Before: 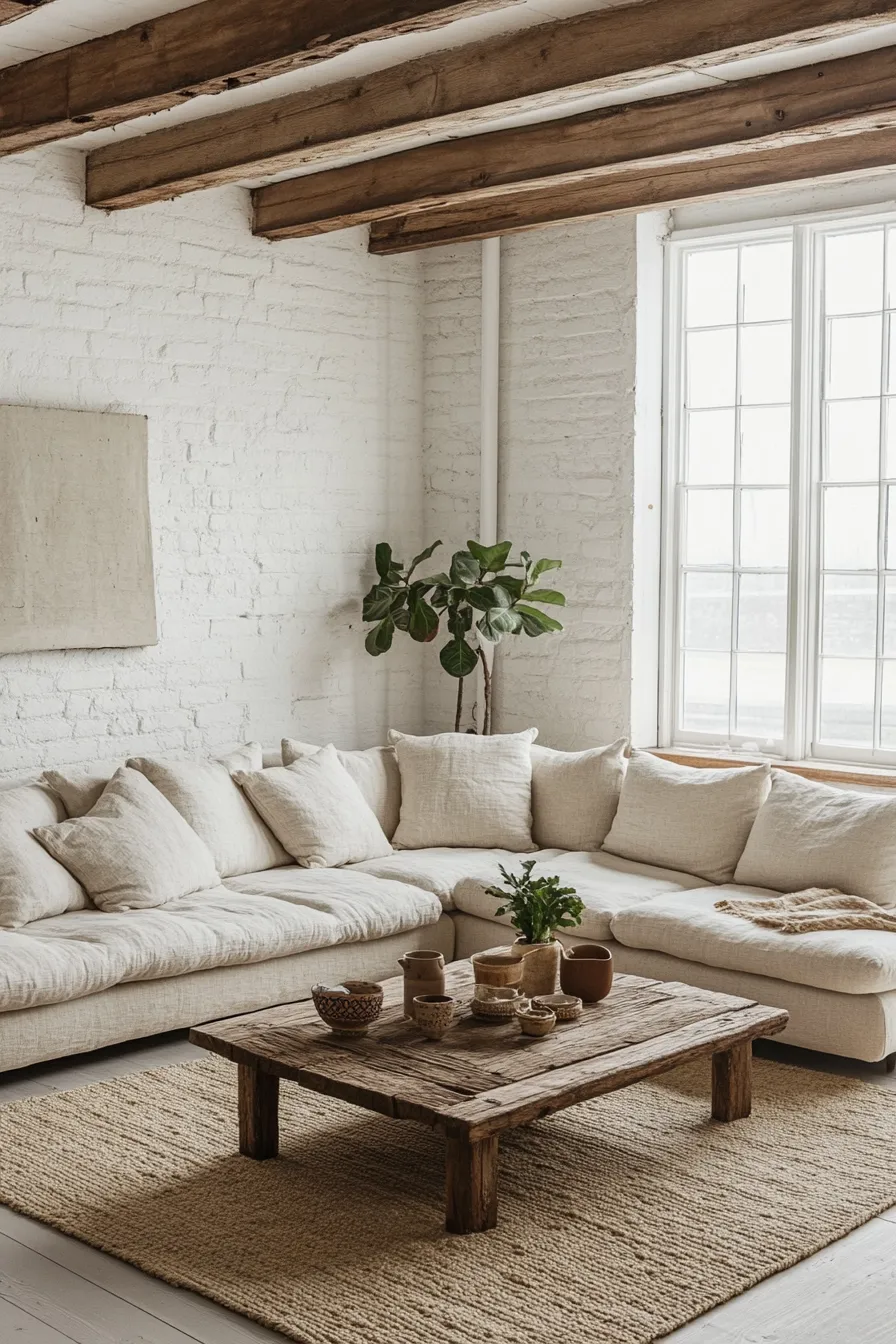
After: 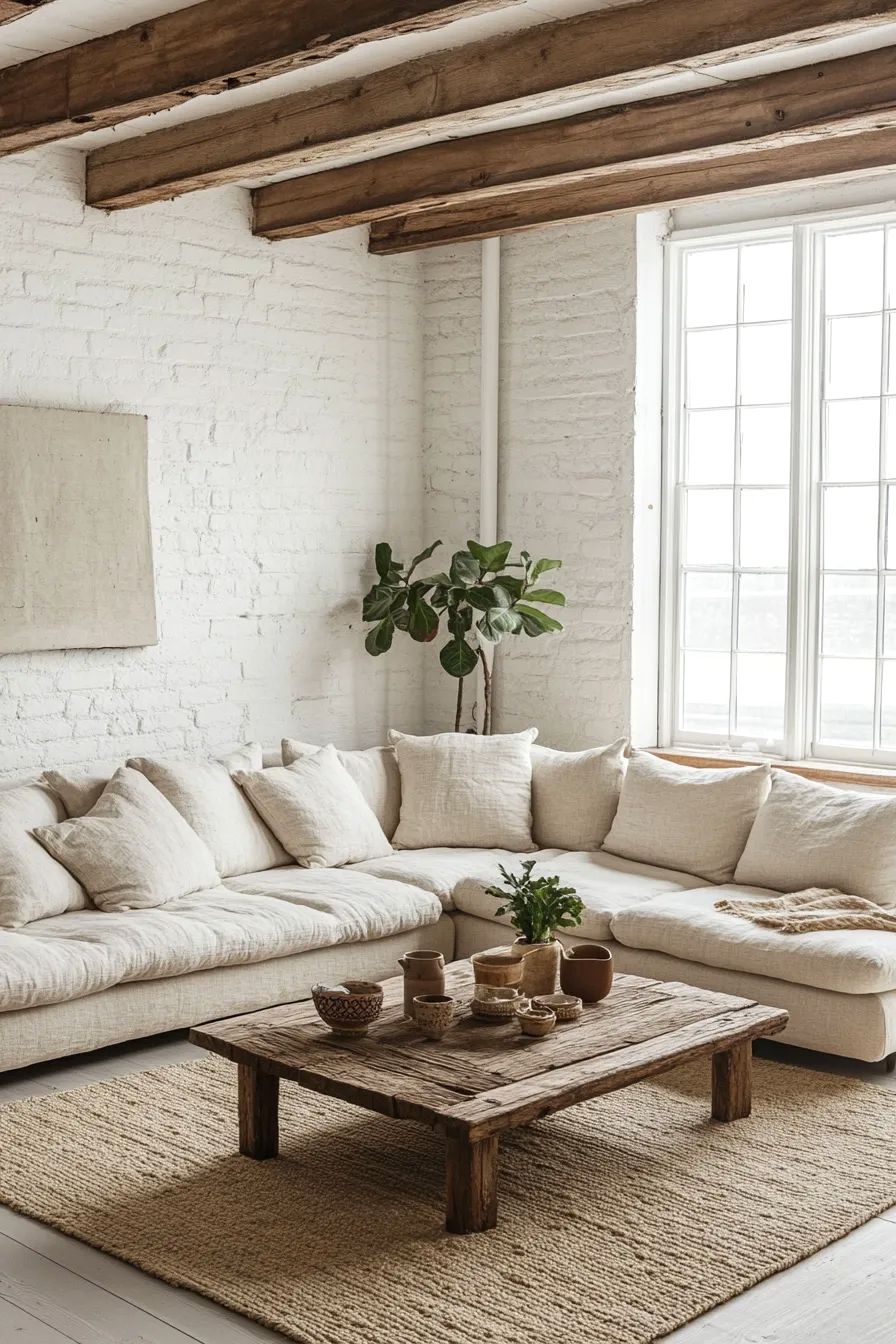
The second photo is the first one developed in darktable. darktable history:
exposure: exposure 0.19 EV, compensate exposure bias true, compensate highlight preservation false
